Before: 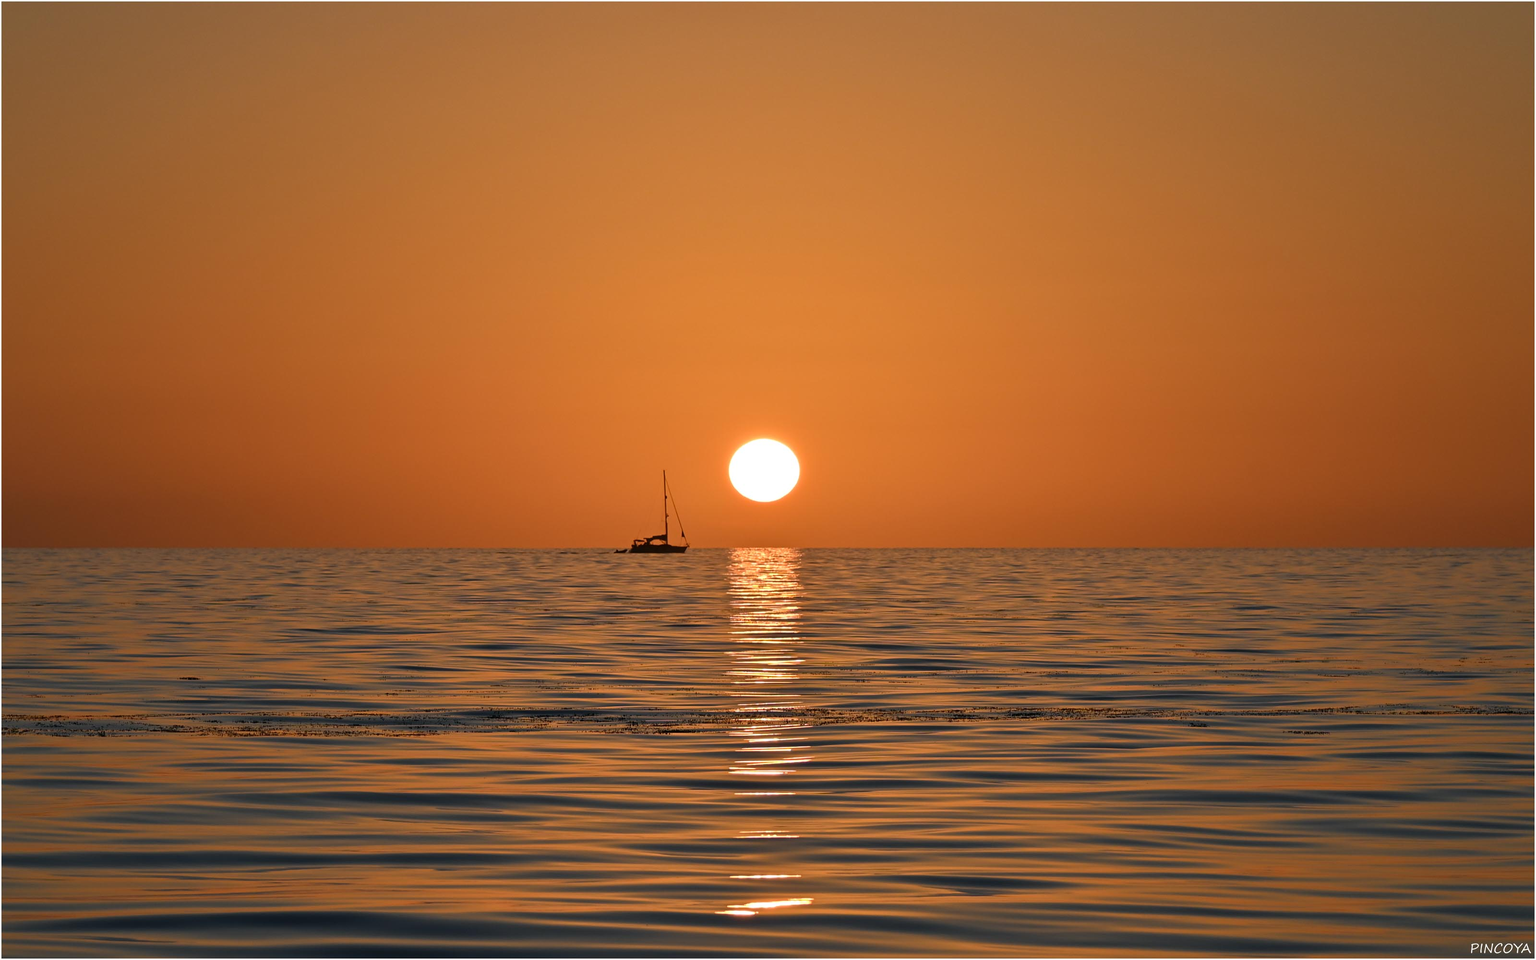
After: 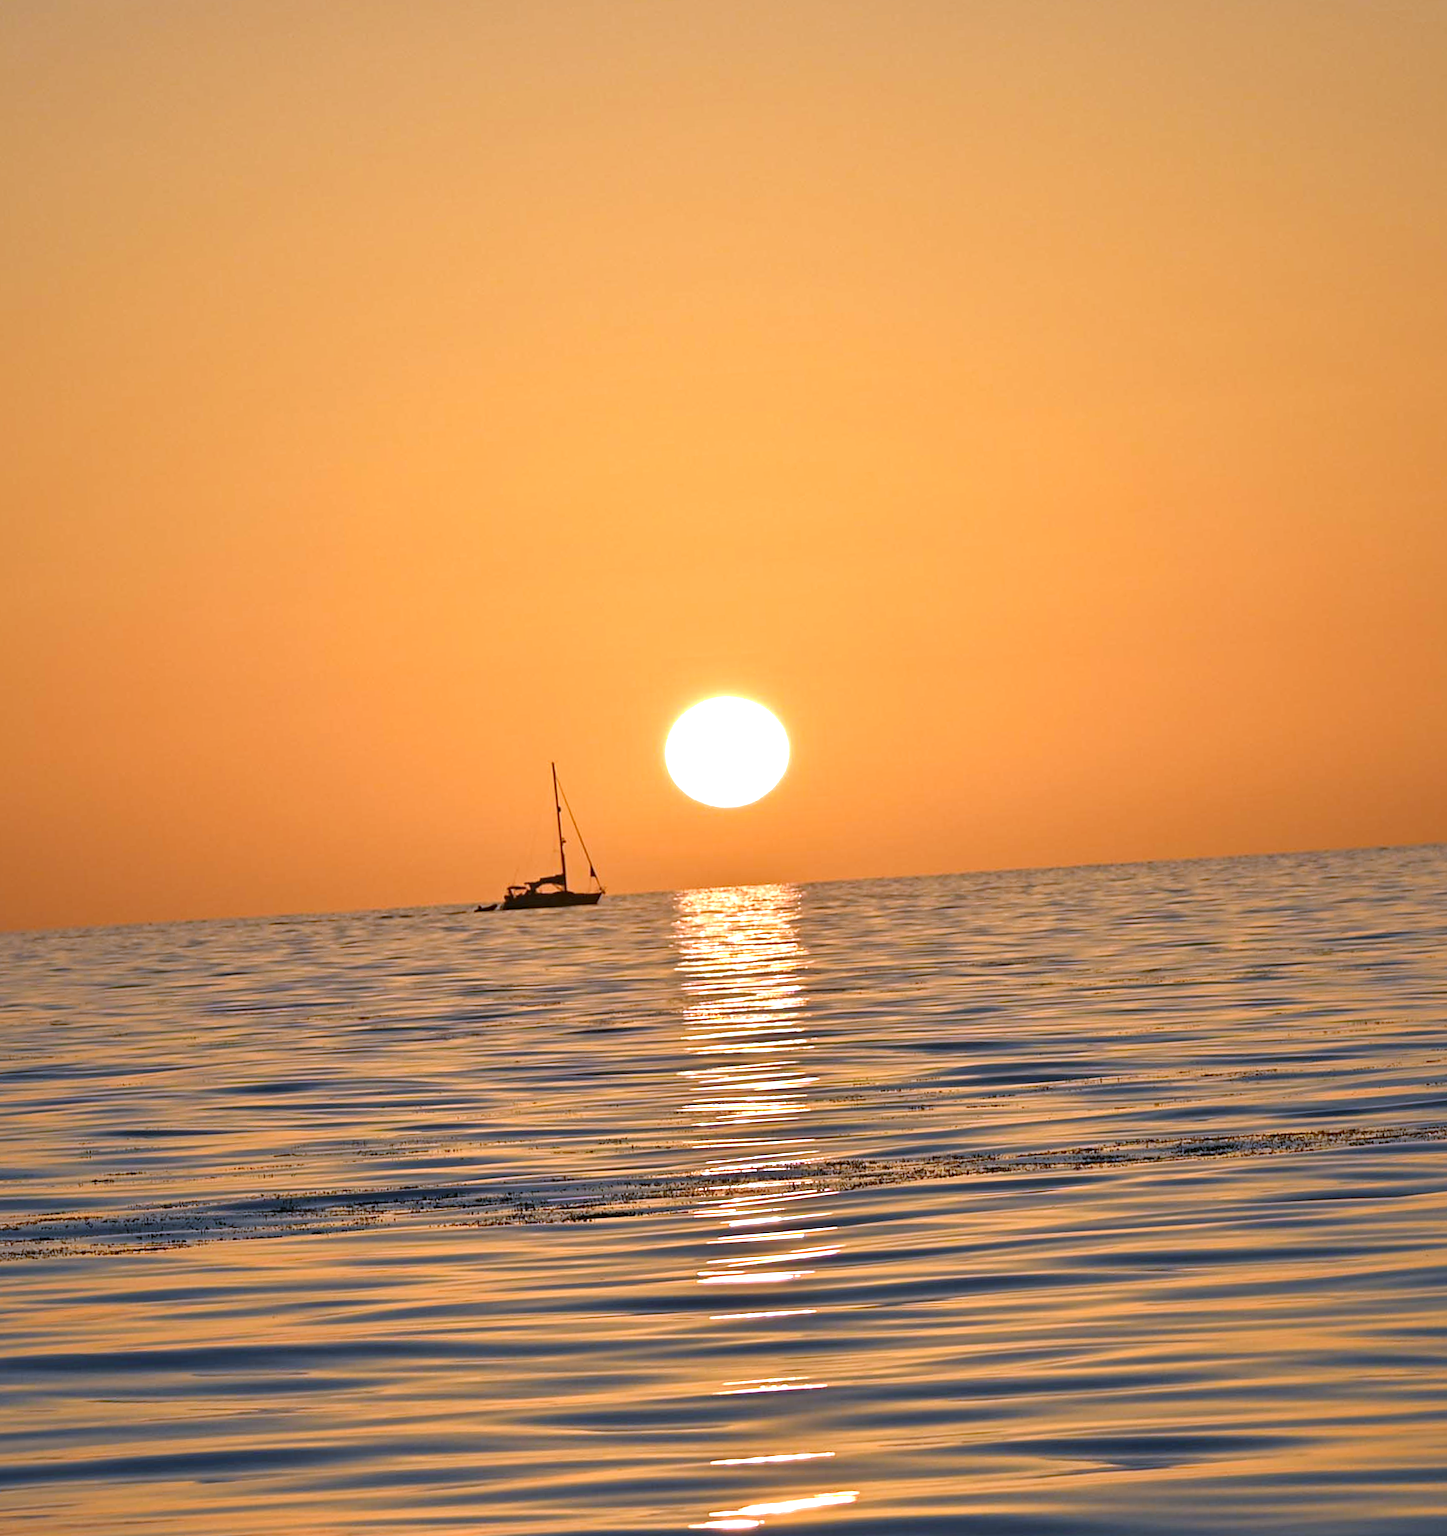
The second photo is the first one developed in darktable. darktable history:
exposure: black level correction 0, exposure 1.1 EV, compensate exposure bias true, compensate highlight preservation false
crop: left 21.496%, right 22.254%
white balance: red 0.871, blue 1.249
haze removal: compatibility mode true, adaptive false
tone equalizer: on, module defaults
contrast brightness saturation: saturation -0.05
rotate and perspective: rotation -3.52°, crop left 0.036, crop right 0.964, crop top 0.081, crop bottom 0.919
